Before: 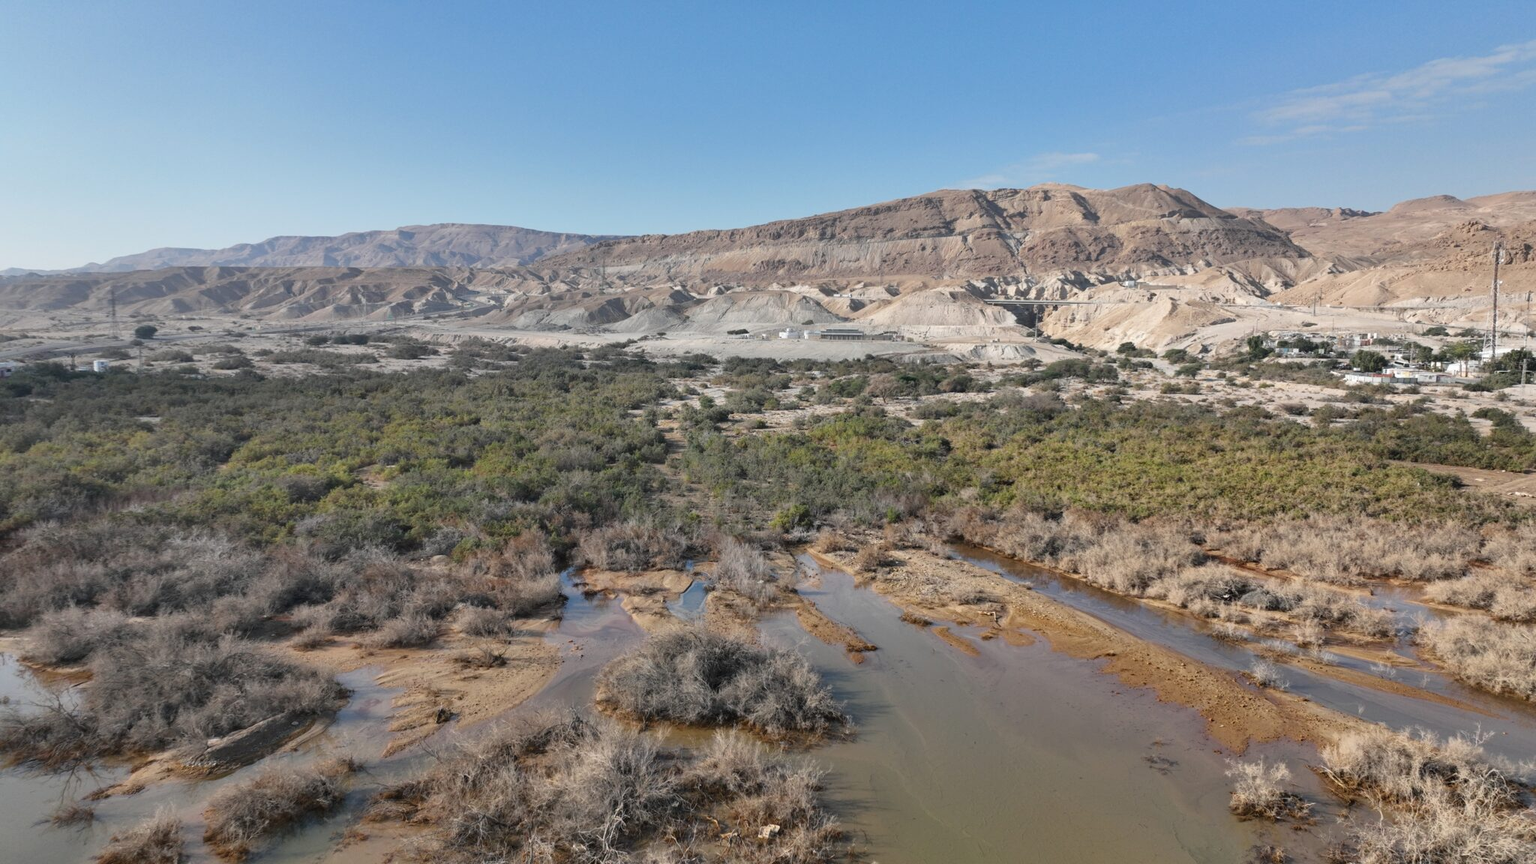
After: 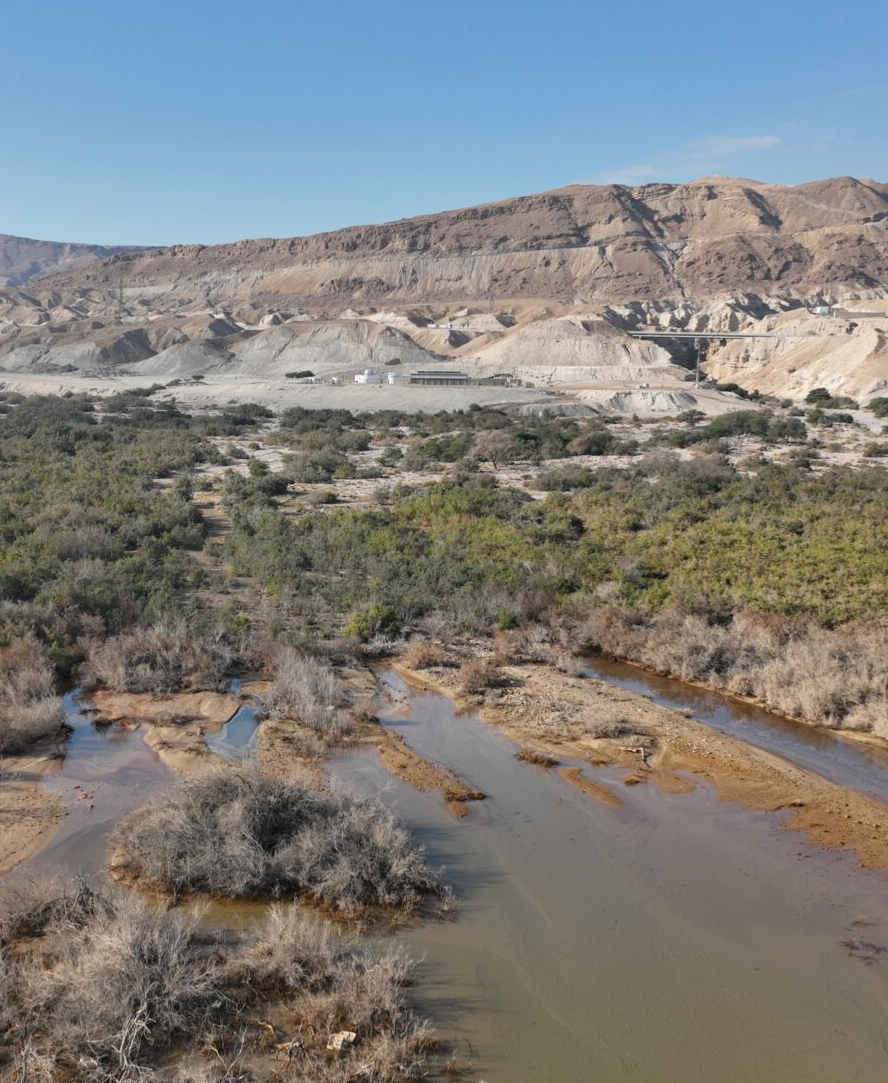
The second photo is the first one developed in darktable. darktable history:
crop: left 33.447%, top 5.933%, right 23.152%
